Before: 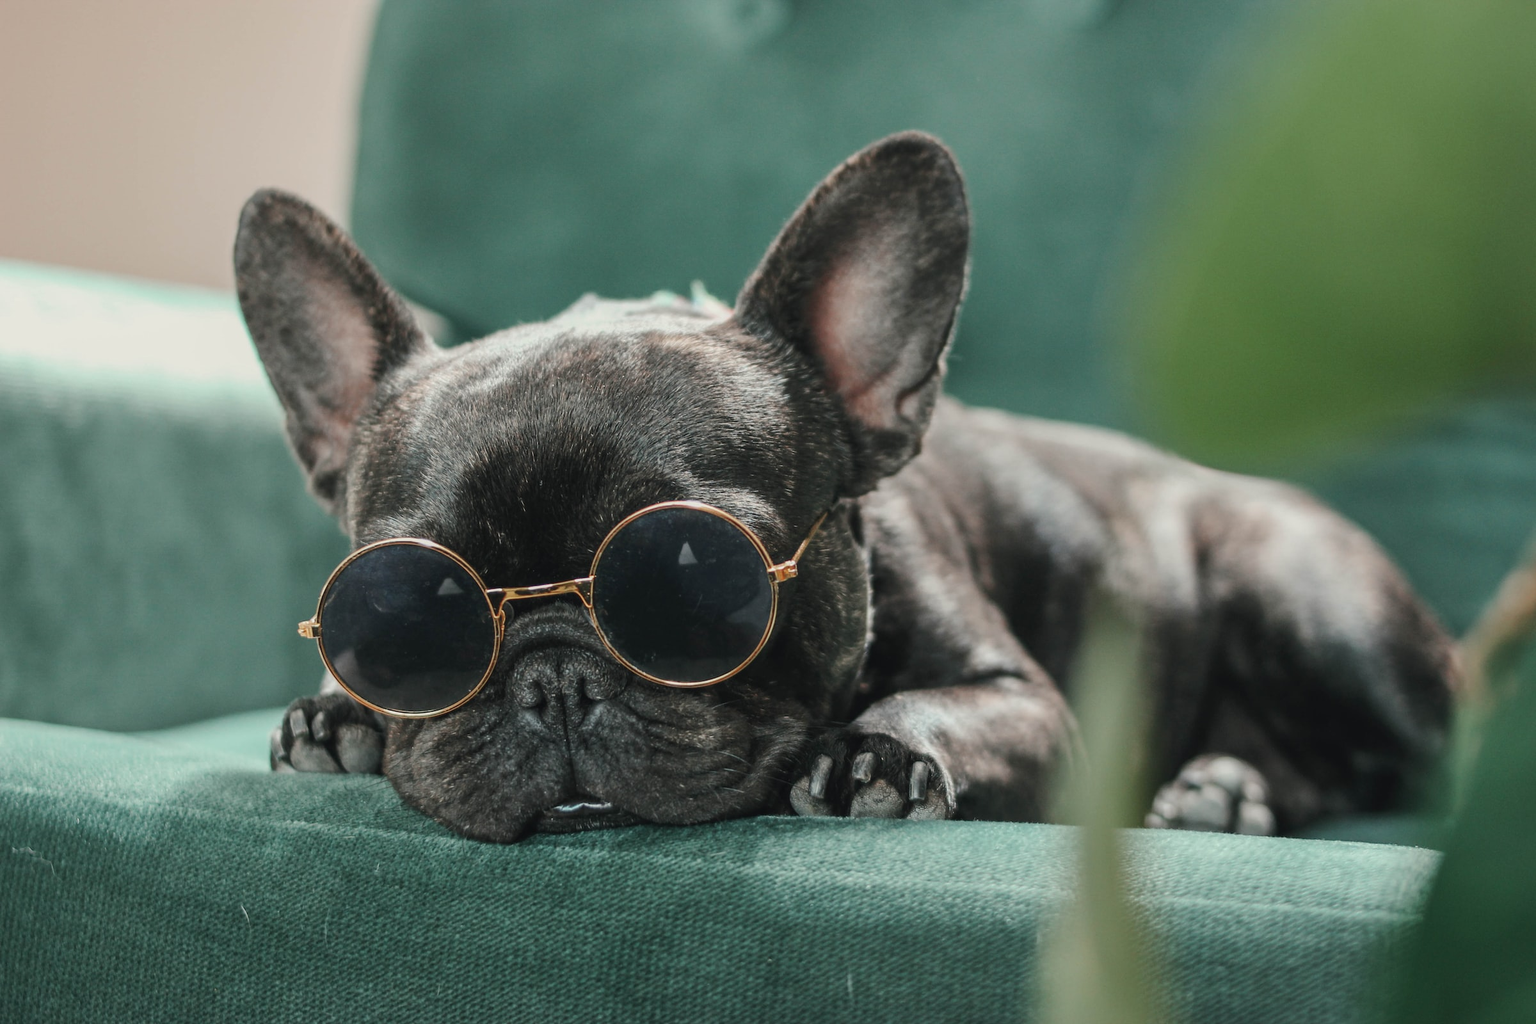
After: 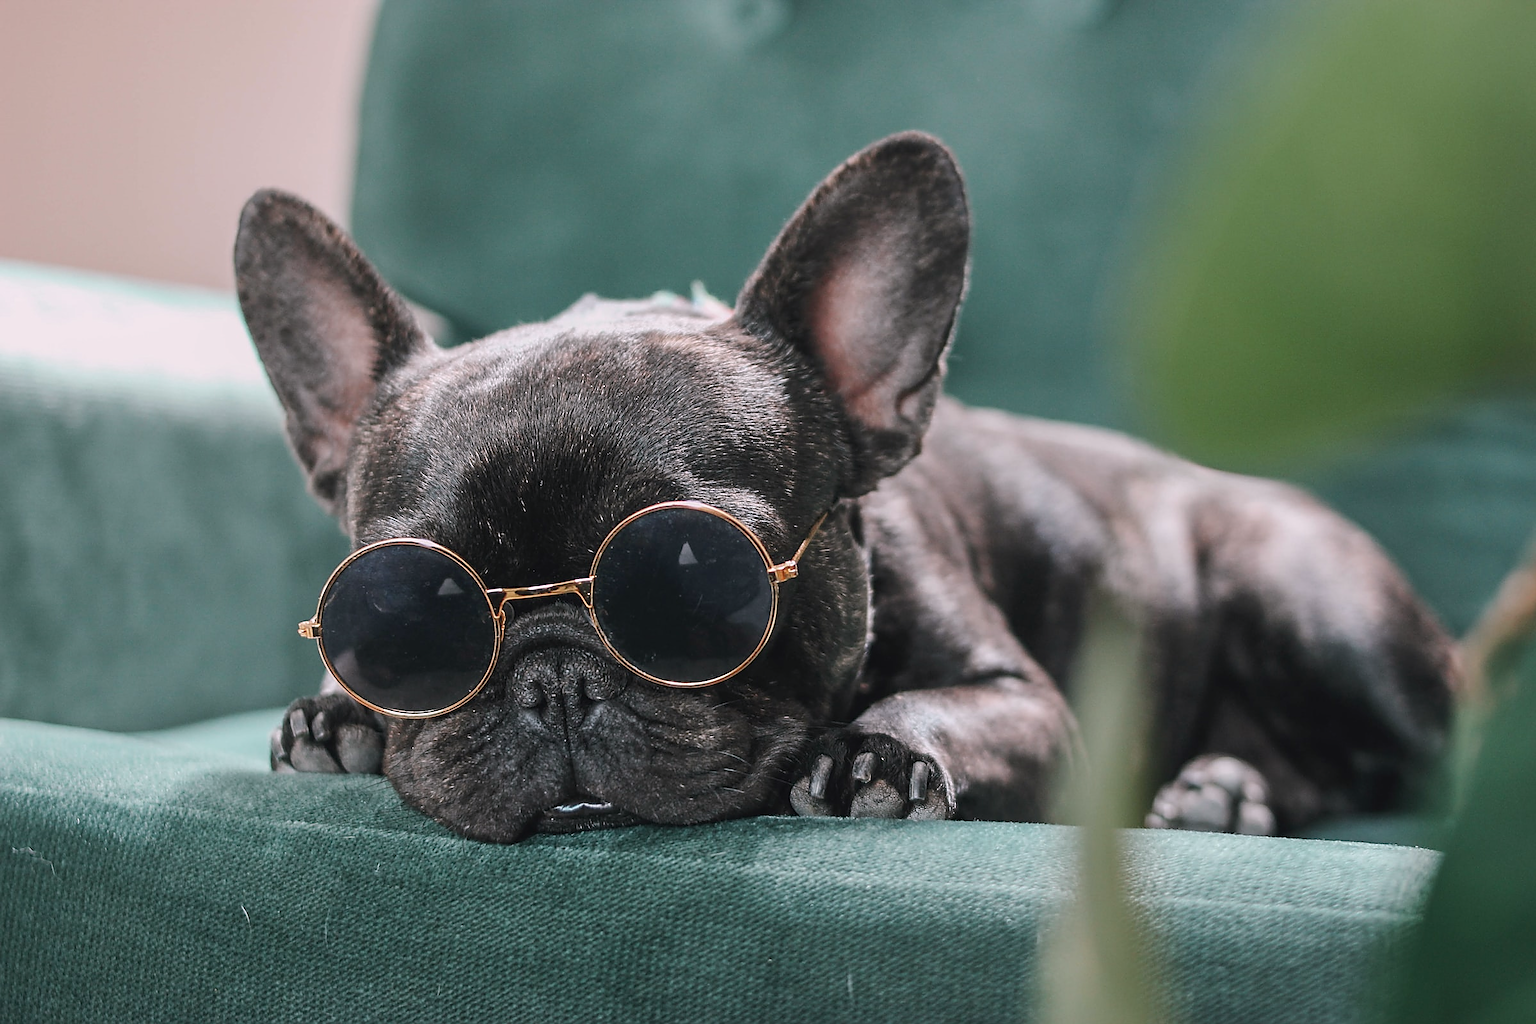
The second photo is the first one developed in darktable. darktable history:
white balance: red 1.05, blue 1.072
sharpen: radius 1.4, amount 1.25, threshold 0.7
